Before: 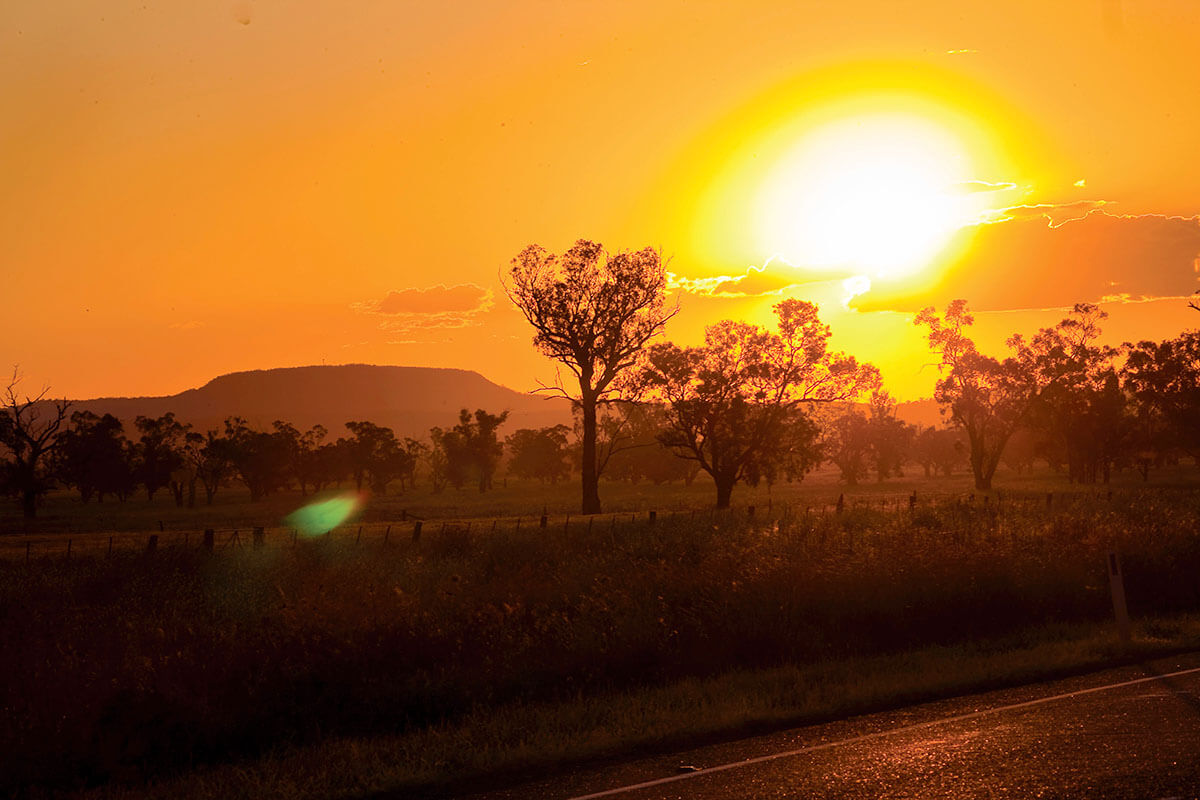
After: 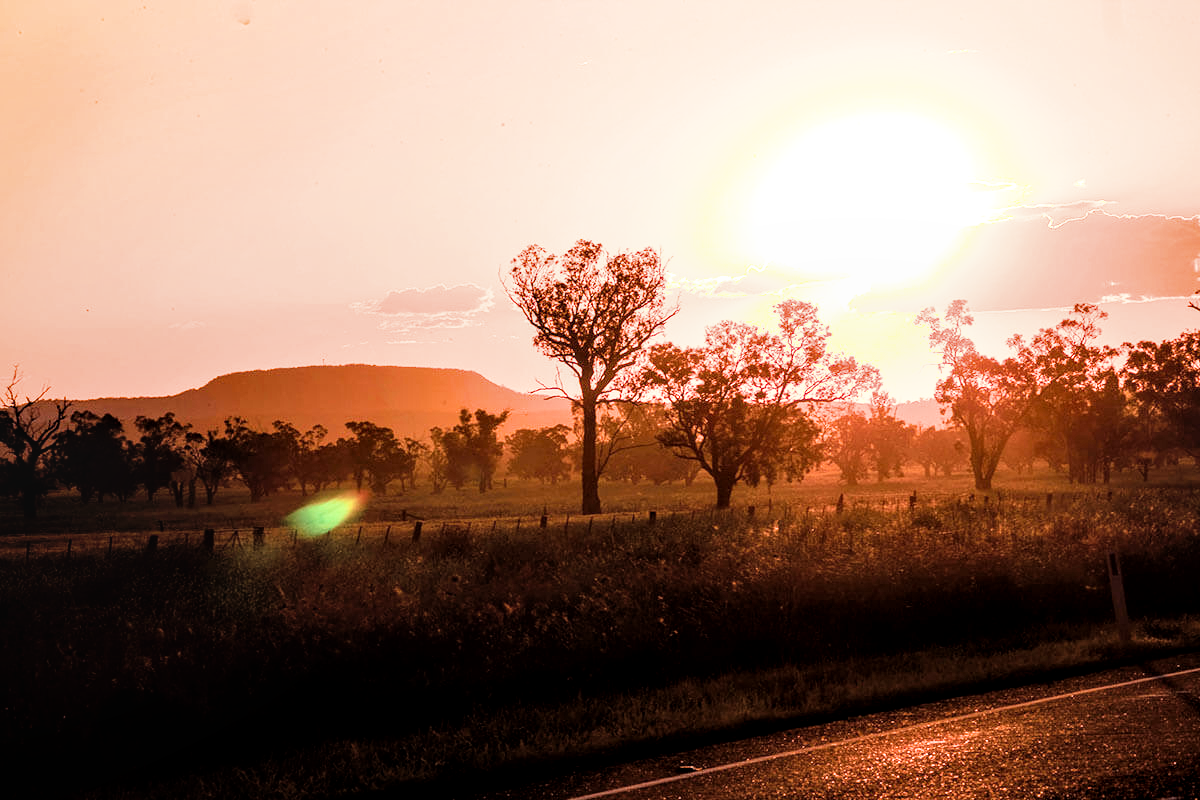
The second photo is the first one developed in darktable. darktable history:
local contrast: detail 130%
exposure: black level correction 0, exposure 1.2 EV, compensate highlight preservation false
filmic rgb: black relative exposure -5.09 EV, white relative exposure 3.19 EV, hardness 3.47, contrast 1.192, highlights saturation mix -49.67%
